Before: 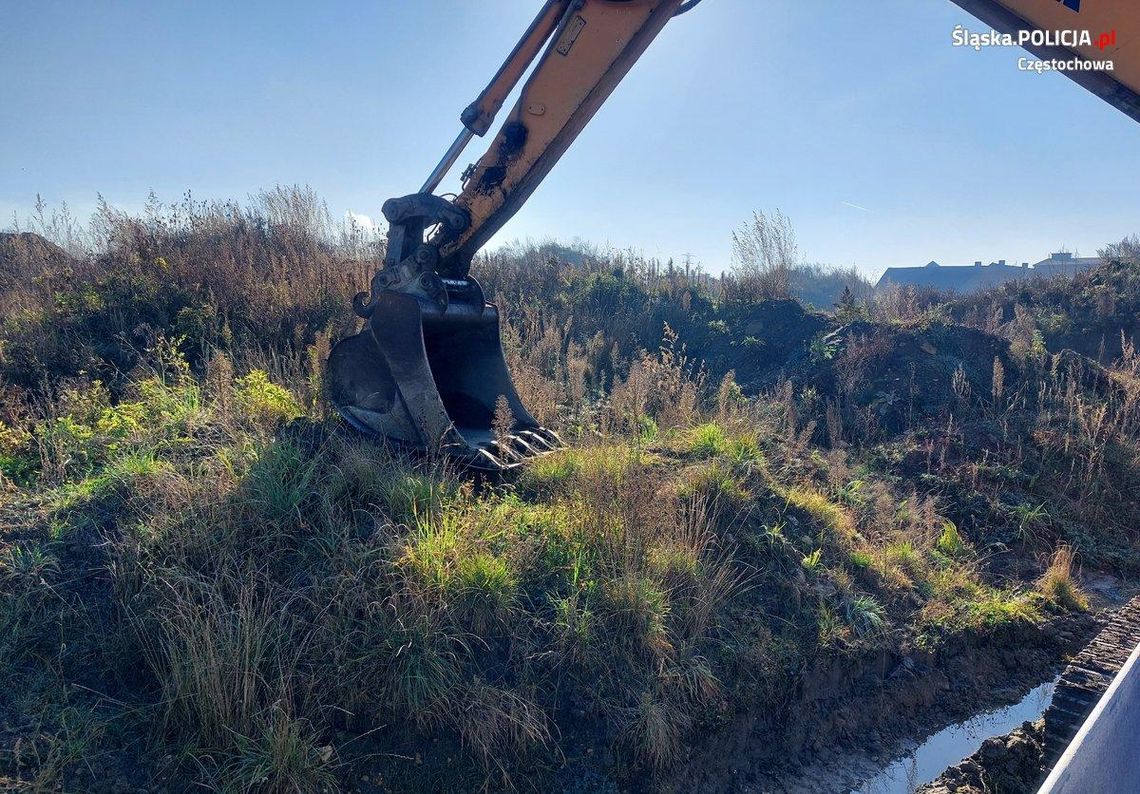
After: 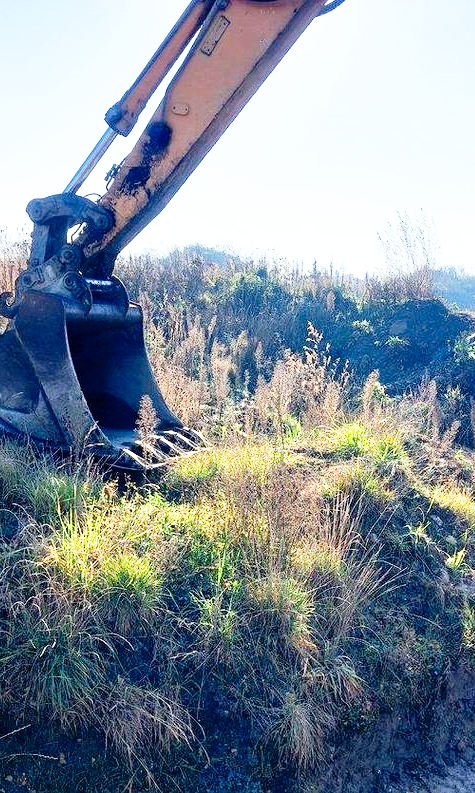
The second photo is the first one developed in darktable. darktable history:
base curve: curves: ch0 [(0, 0) (0.012, 0.01) (0.073, 0.168) (0.31, 0.711) (0.645, 0.957) (1, 1)], preserve colors none
crop: left 31.229%, right 27.105%
exposure: exposure 0.375 EV, compensate highlight preservation false
